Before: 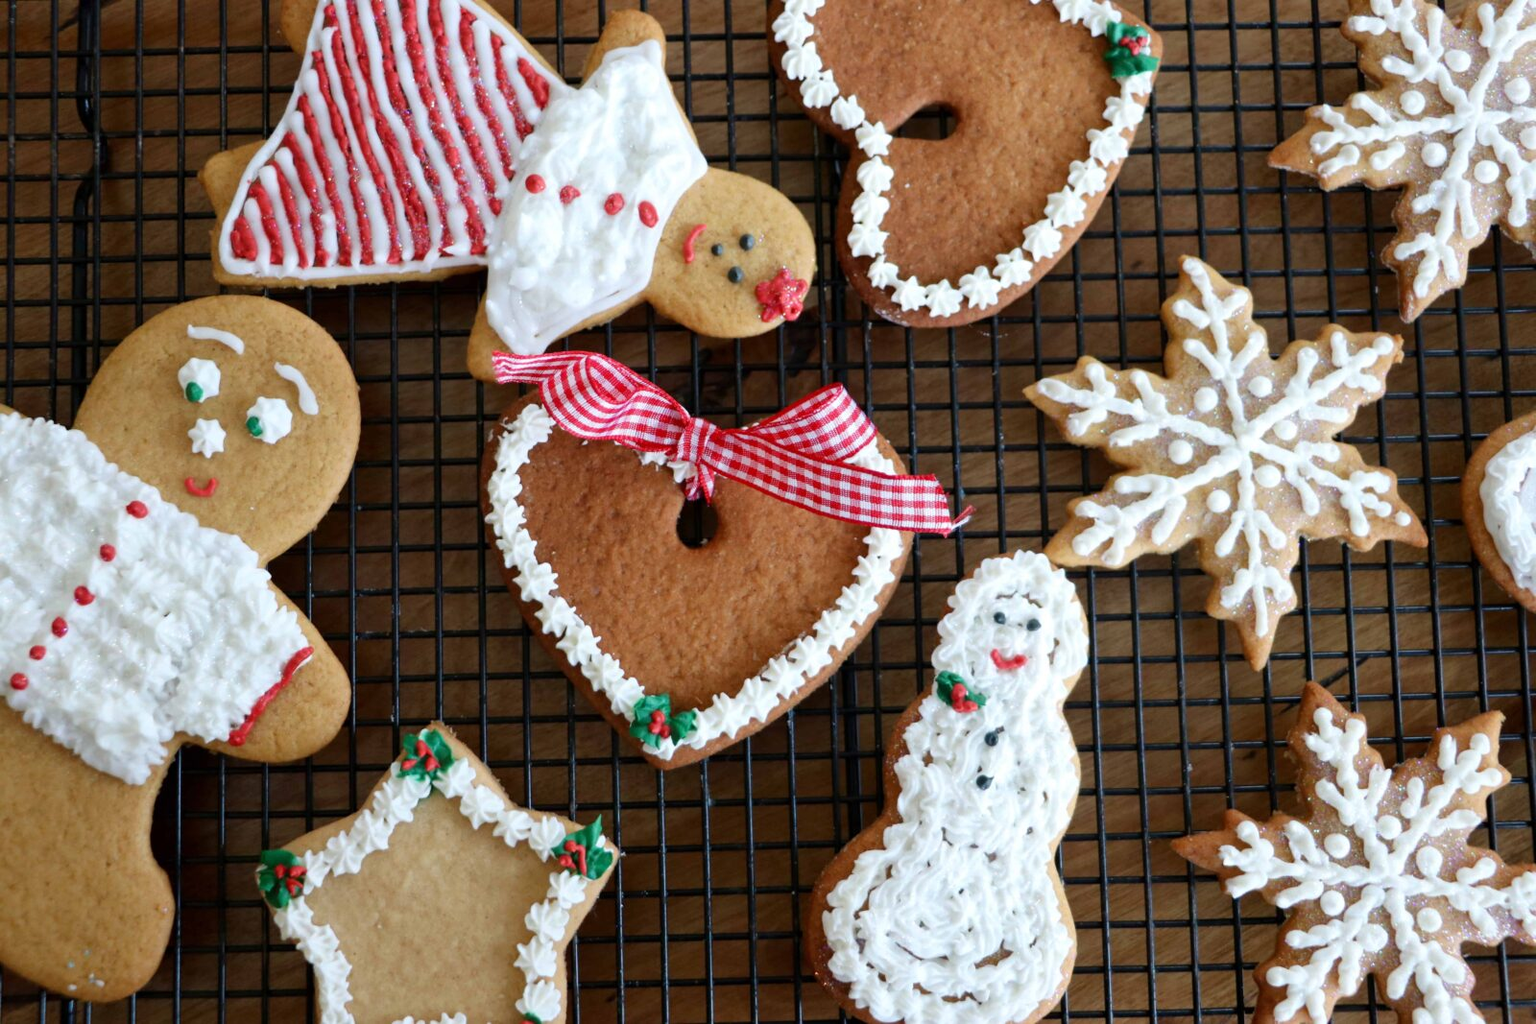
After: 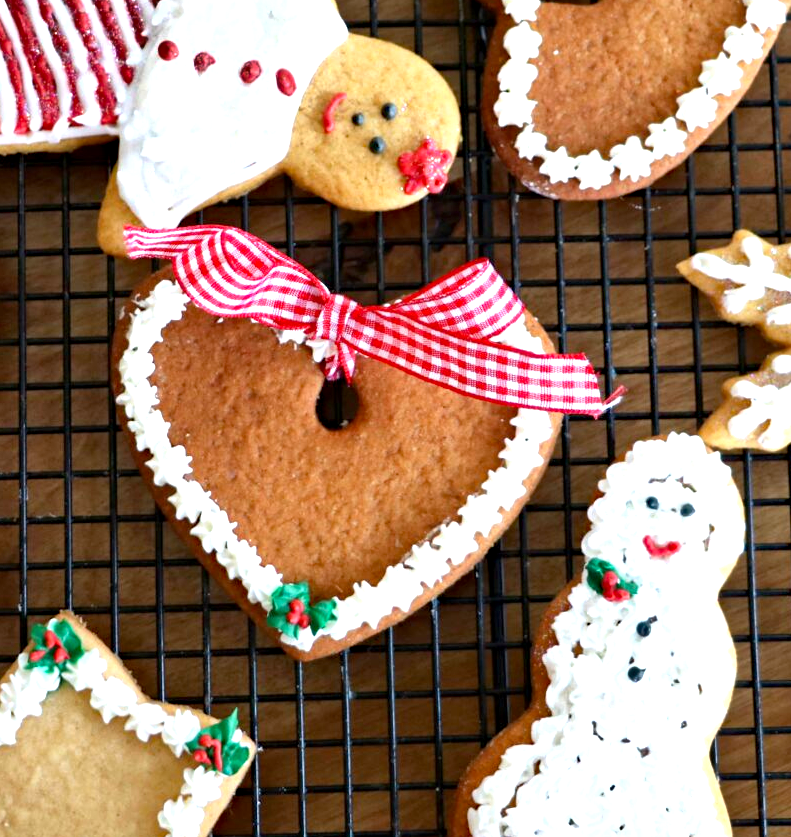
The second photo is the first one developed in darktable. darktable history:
haze removal: strength 0.29, distance 0.25, compatibility mode true, adaptive false
crop and rotate: angle 0.02°, left 24.353%, top 13.219%, right 26.156%, bottom 8.224%
exposure: black level correction 0.001, exposure 0.955 EV, compensate exposure bias true, compensate highlight preservation false
shadows and highlights: highlights color adjustment 0%, soften with gaussian
